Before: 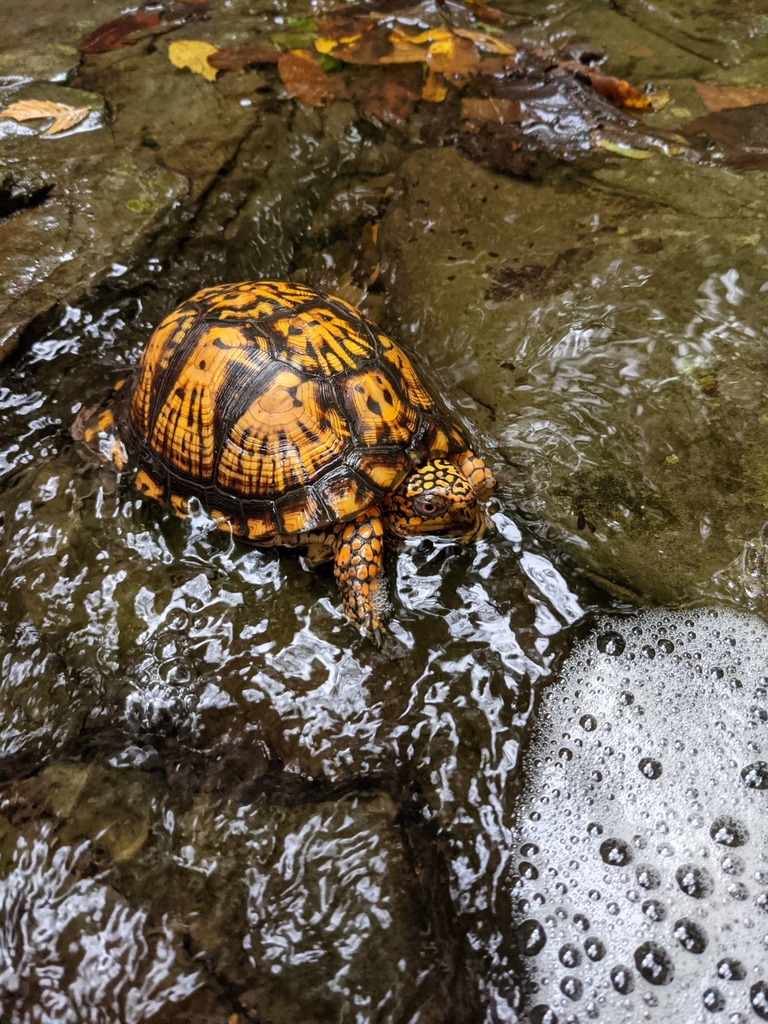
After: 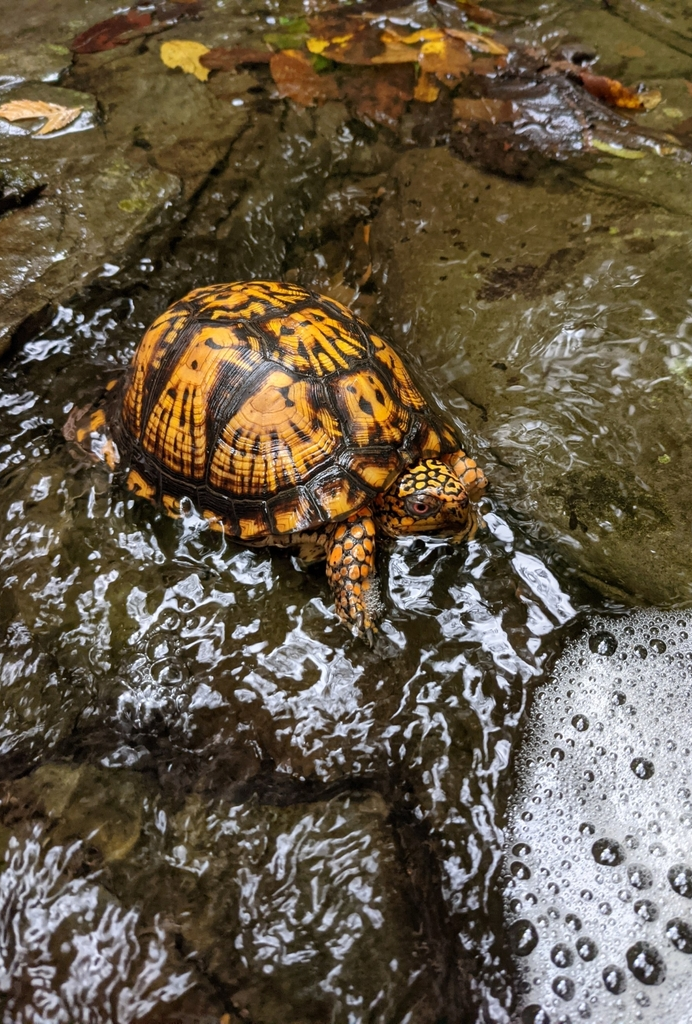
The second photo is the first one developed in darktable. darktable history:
tone equalizer: on, module defaults
crop and rotate: left 1.088%, right 8.807%
